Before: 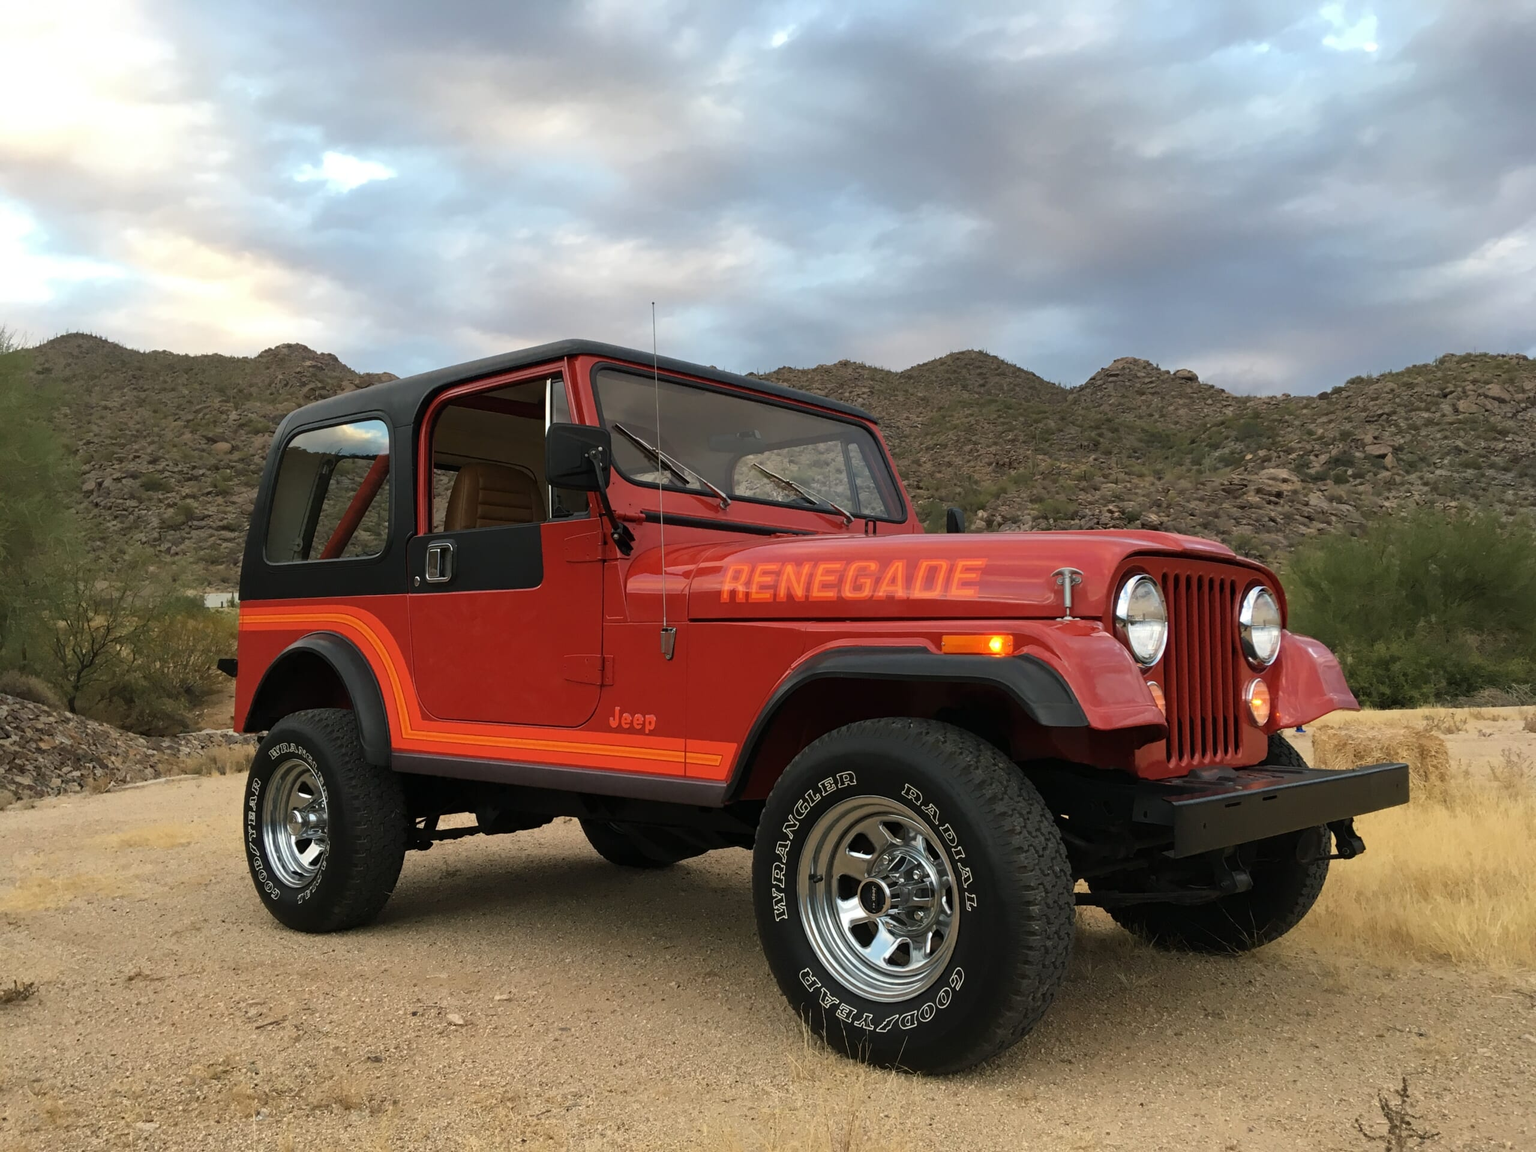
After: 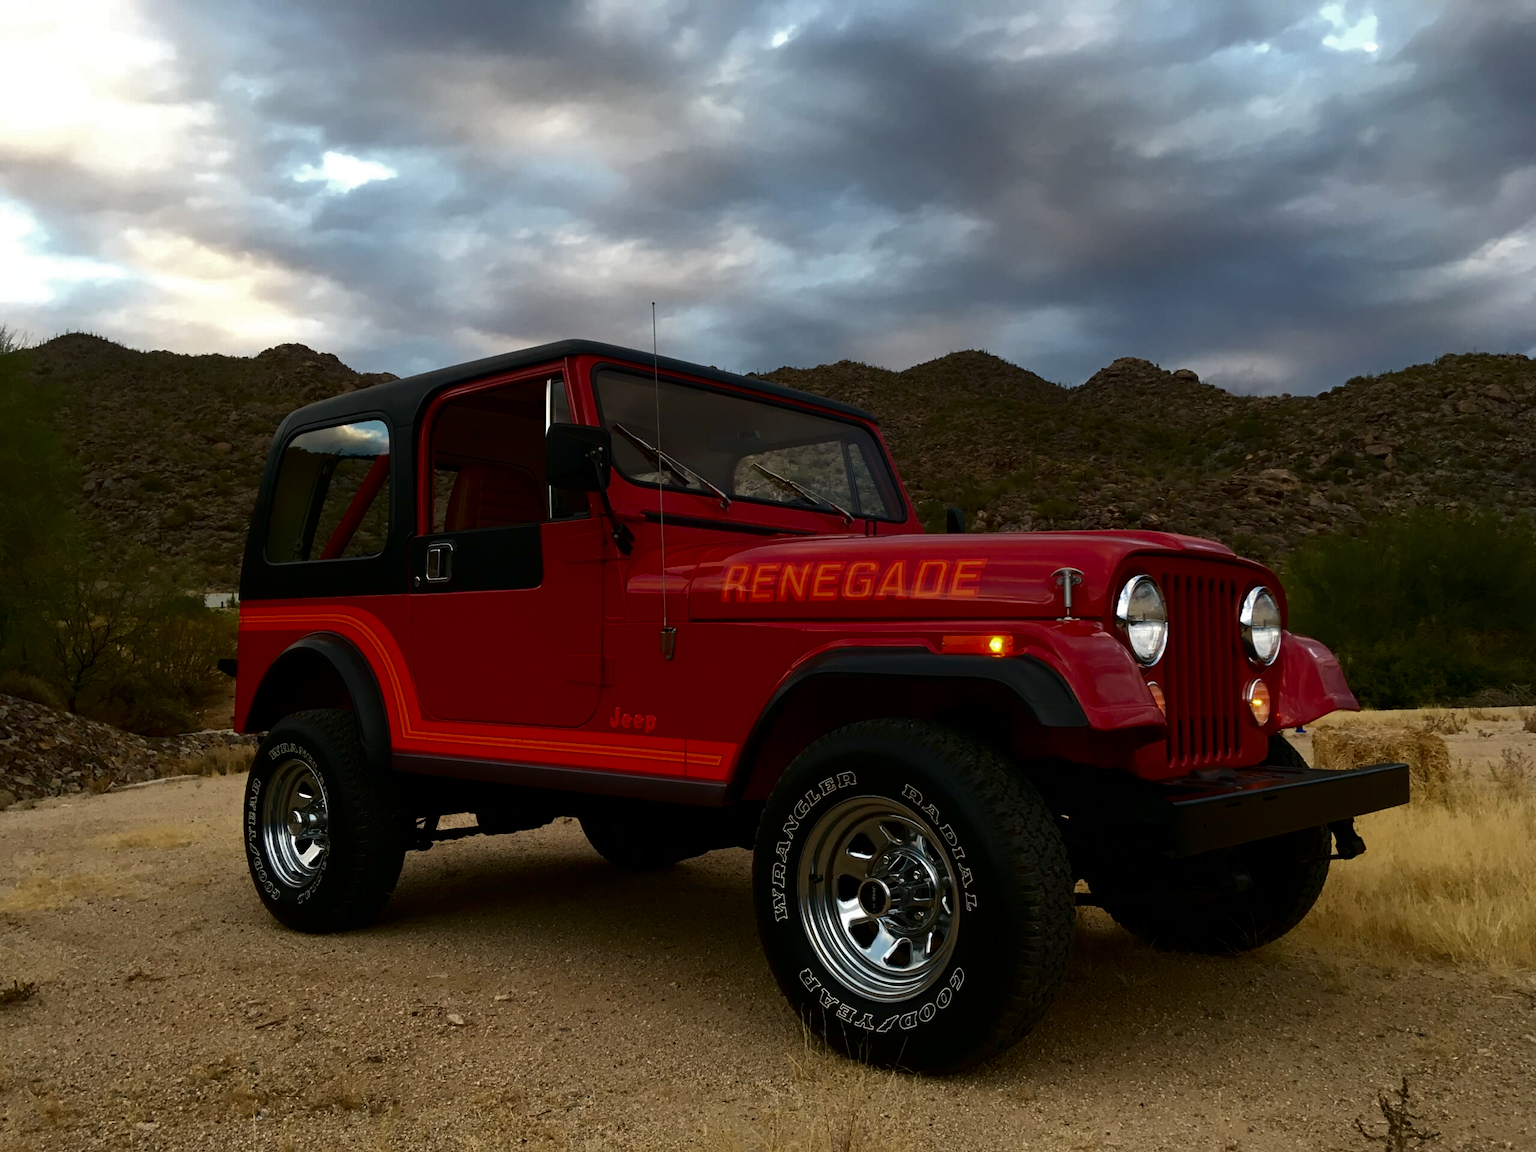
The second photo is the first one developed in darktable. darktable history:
contrast brightness saturation: brightness -0.538
